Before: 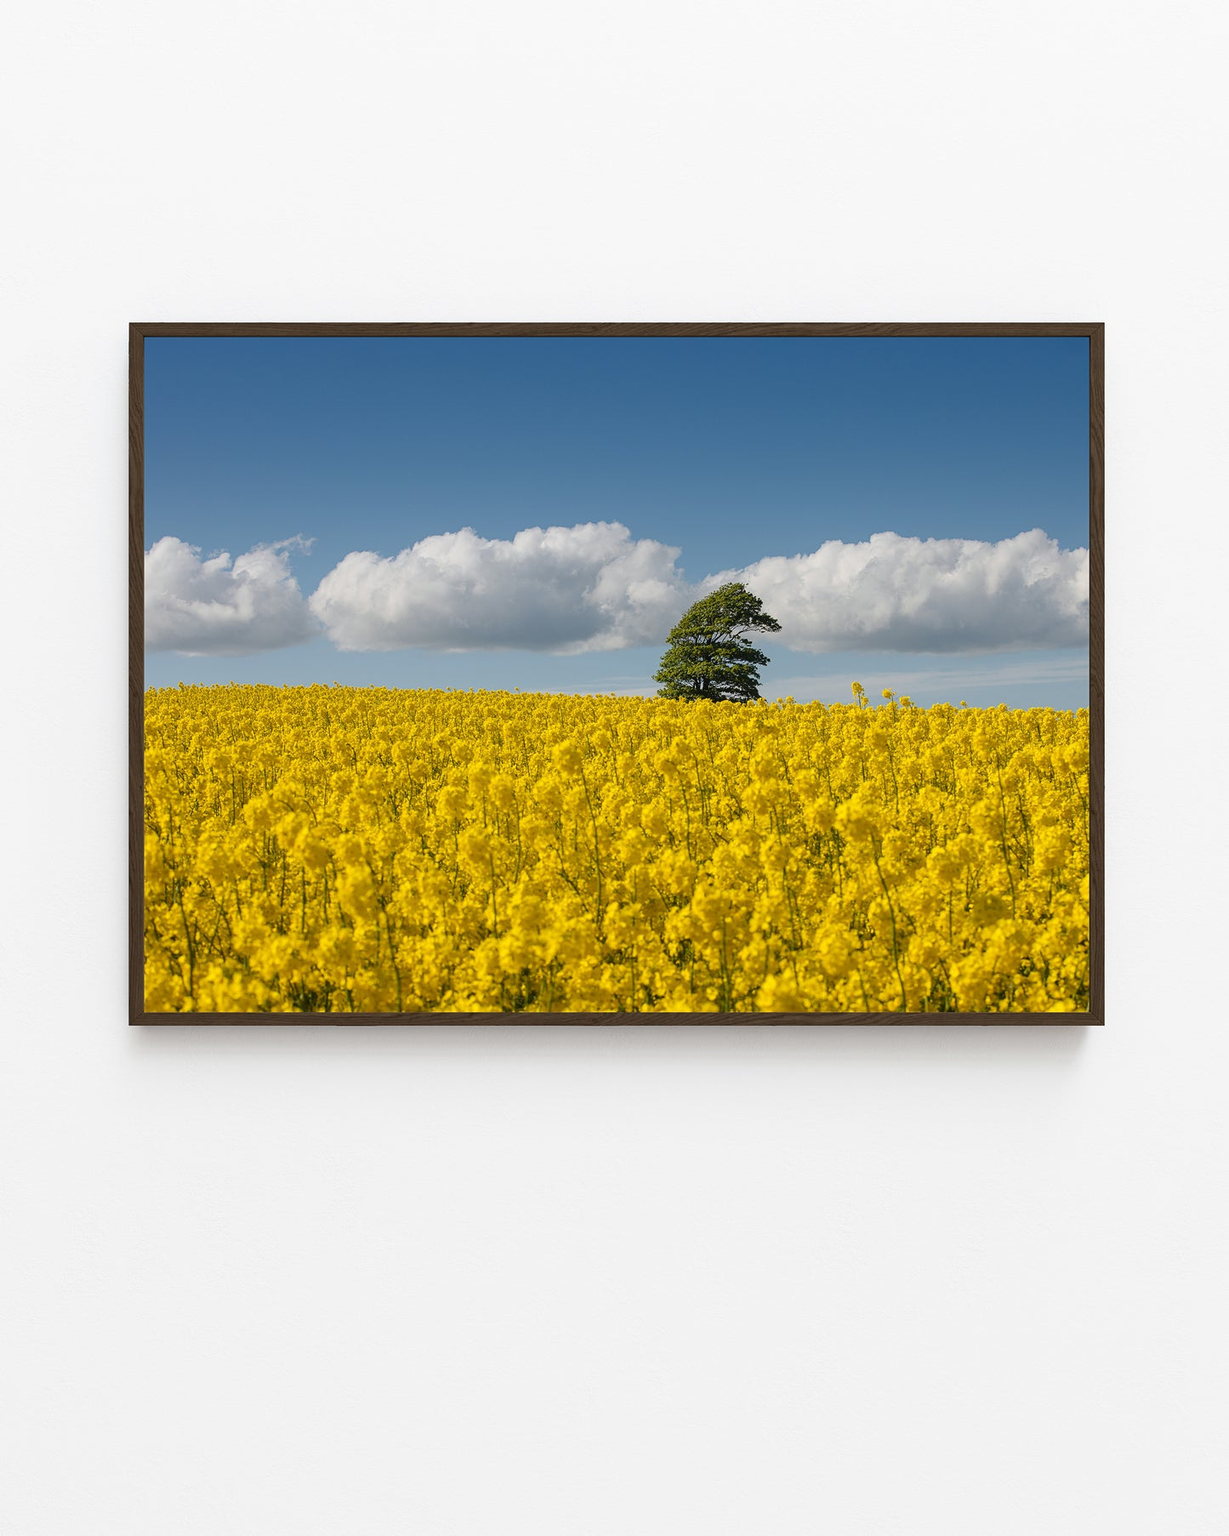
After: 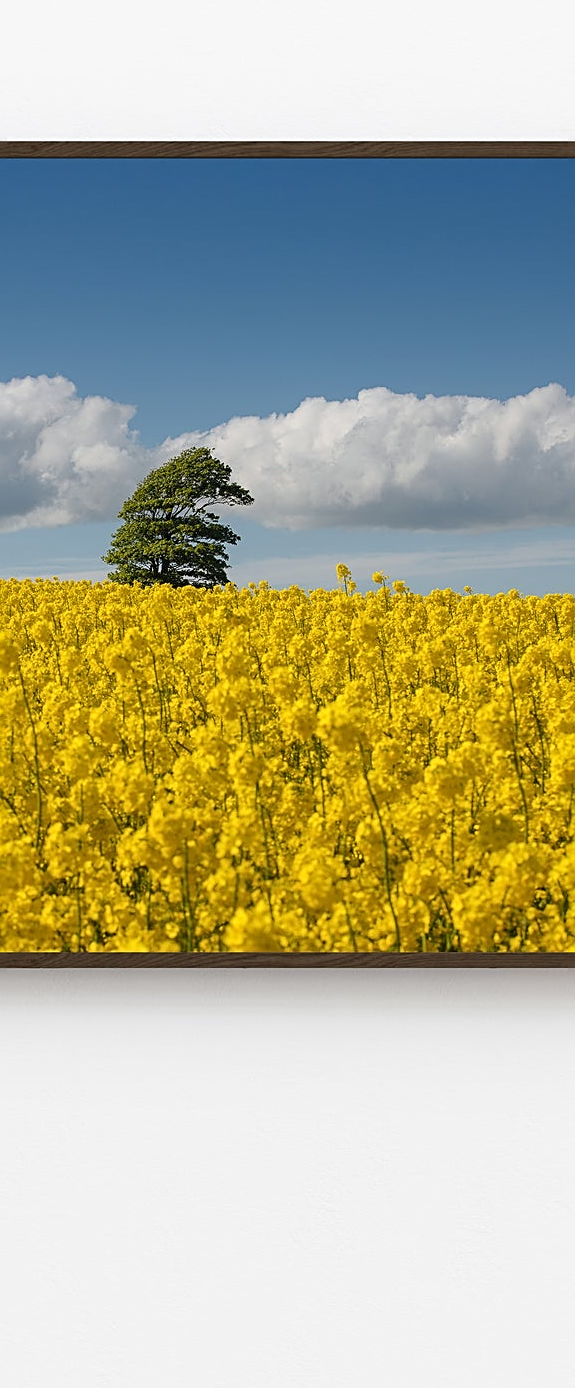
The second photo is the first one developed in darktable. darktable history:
crop: left 46.075%, top 13.2%, right 14.072%, bottom 9.89%
sharpen: radius 2.504, amount 0.339
